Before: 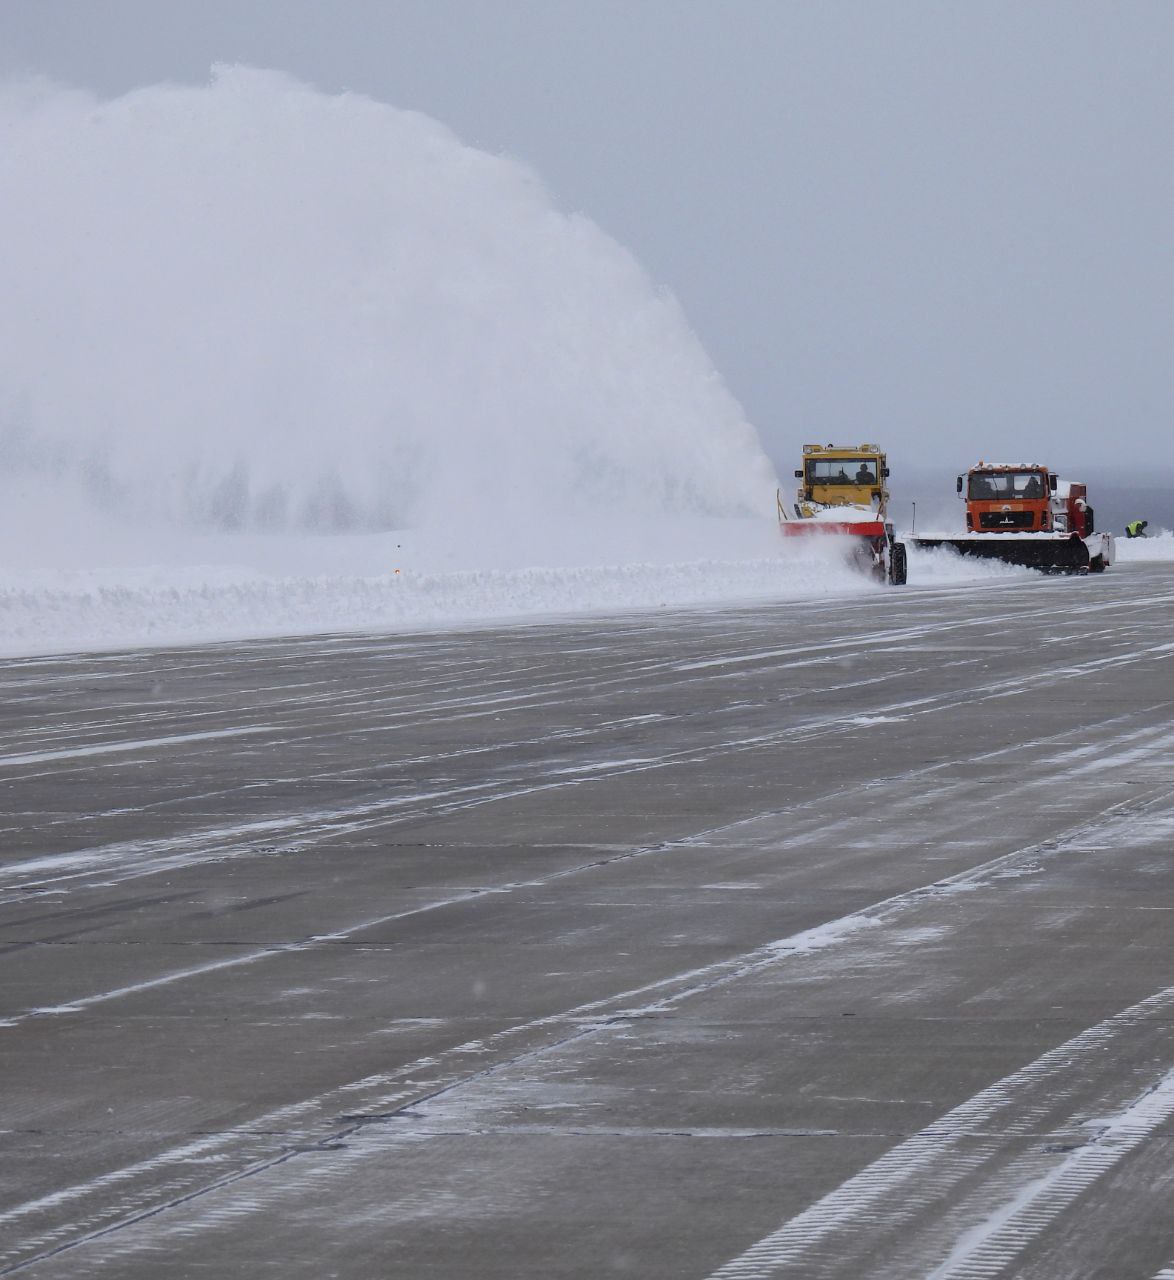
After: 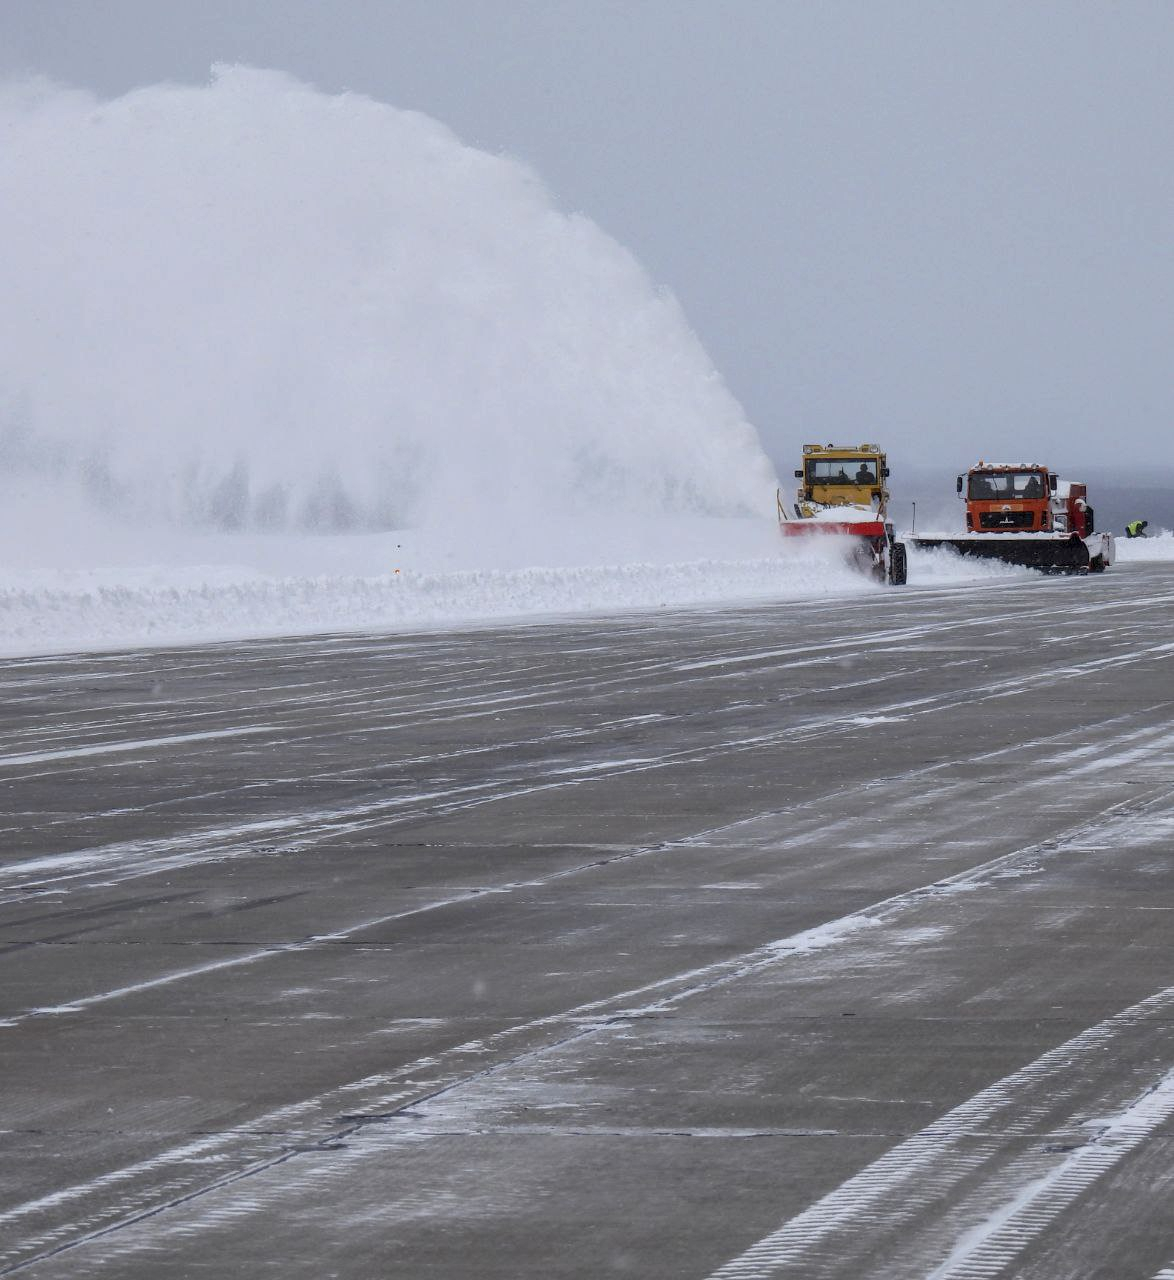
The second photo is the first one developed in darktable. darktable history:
local contrast: detail 130%
shadows and highlights: shadows 42.96, highlights 6.92
